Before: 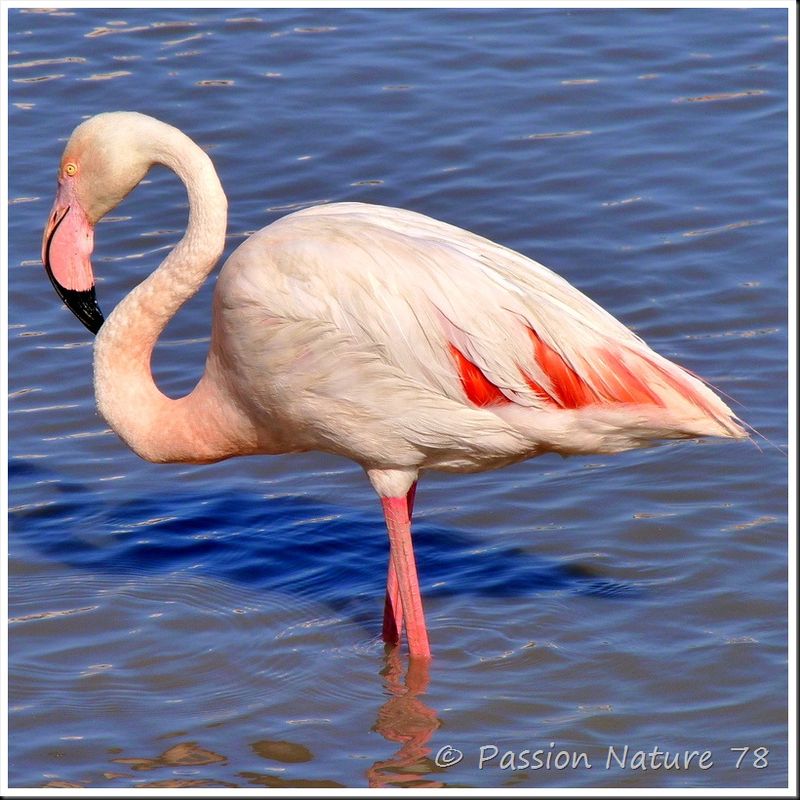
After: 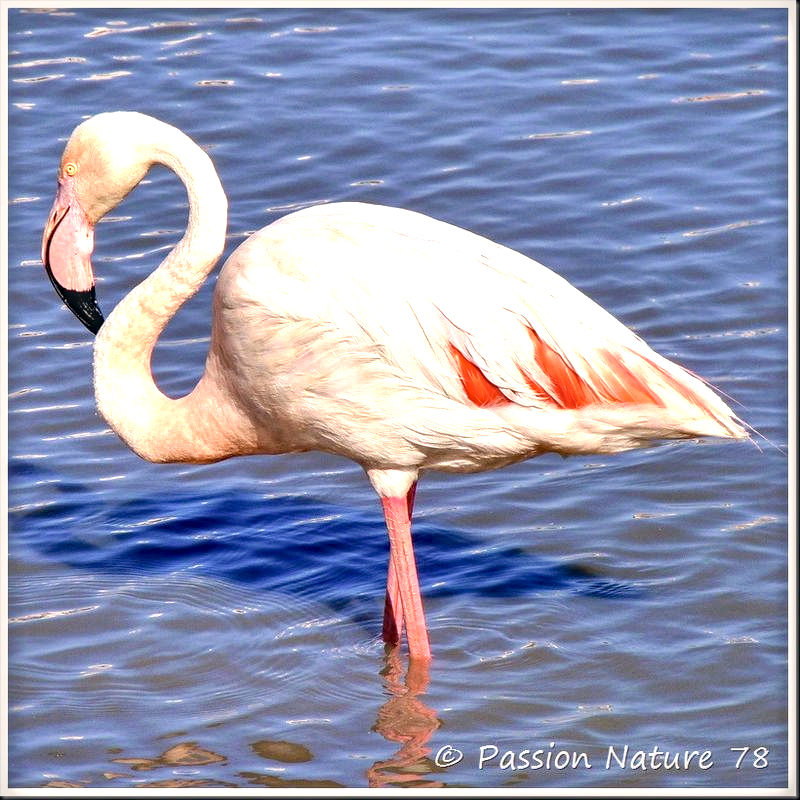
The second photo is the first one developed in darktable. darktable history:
vignetting: fall-off start 93.56%, fall-off radius 5.18%, saturation -0.019, center (0, 0.01), automatic ratio true, width/height ratio 1.332, shape 0.049
exposure: black level correction 0, exposure 0.897 EV, compensate highlight preservation false
haze removal: compatibility mode true
local contrast: detail 130%
color correction: highlights a* 2.78, highlights b* 5.02, shadows a* -2.29, shadows b* -4.91, saturation 0.809
